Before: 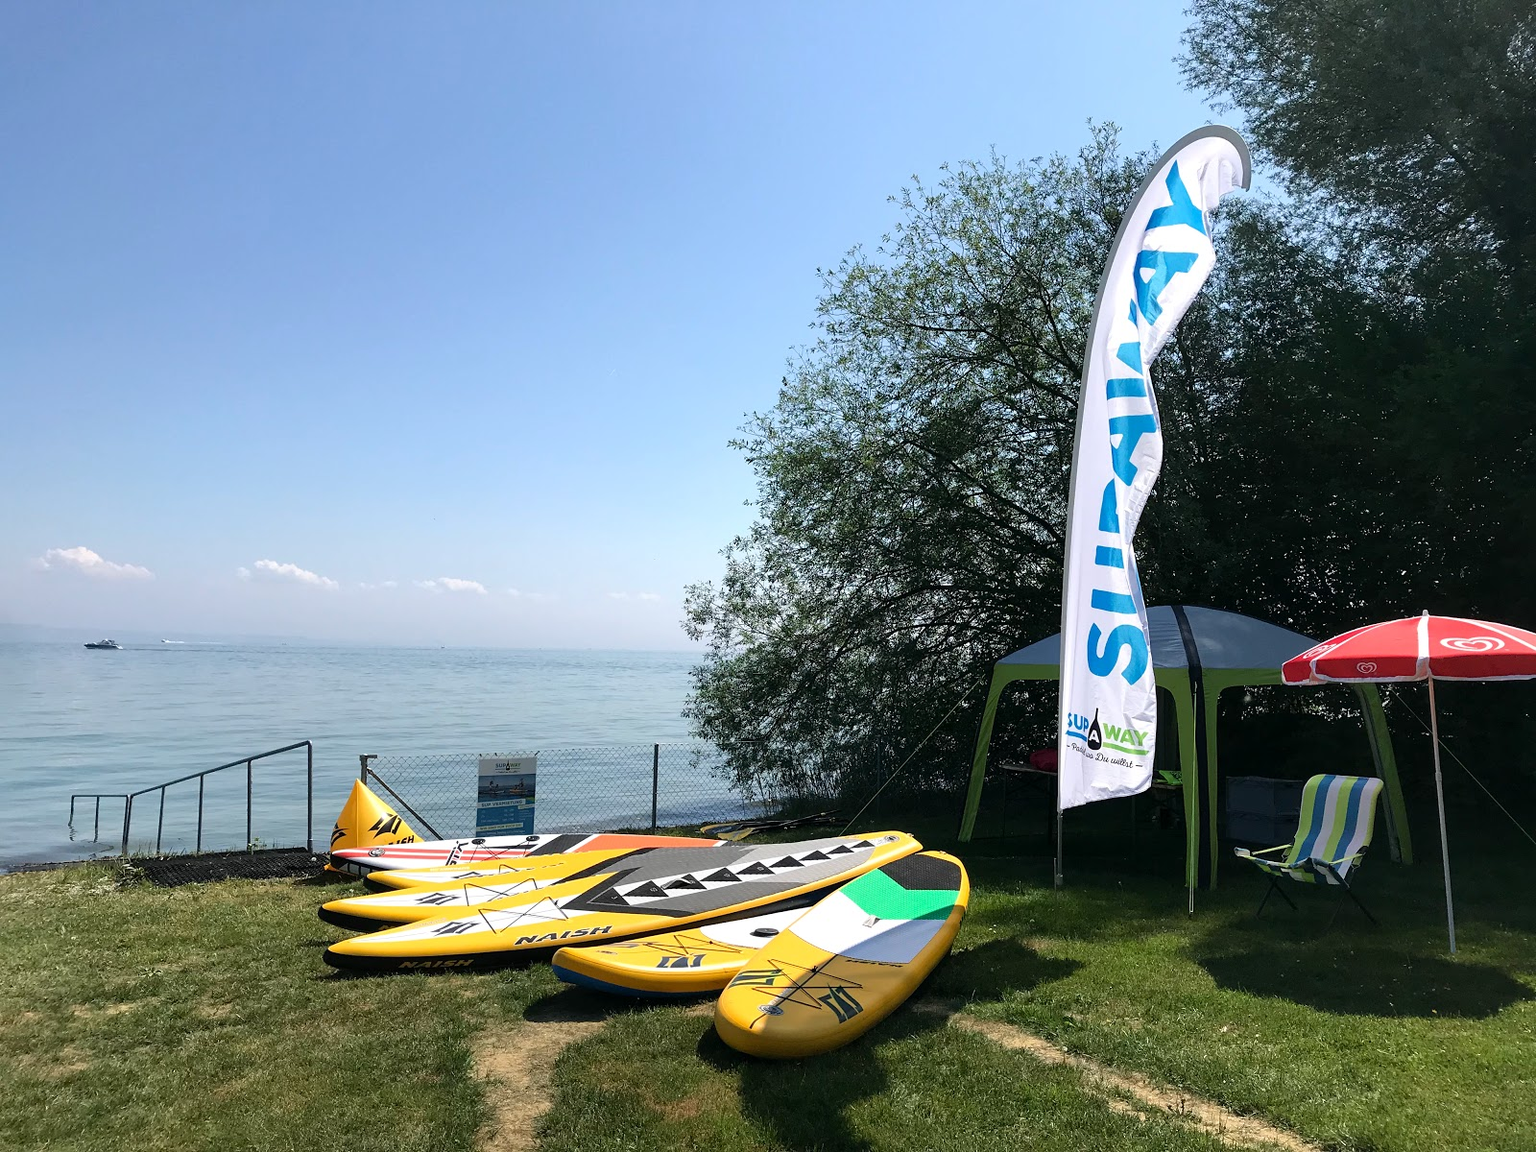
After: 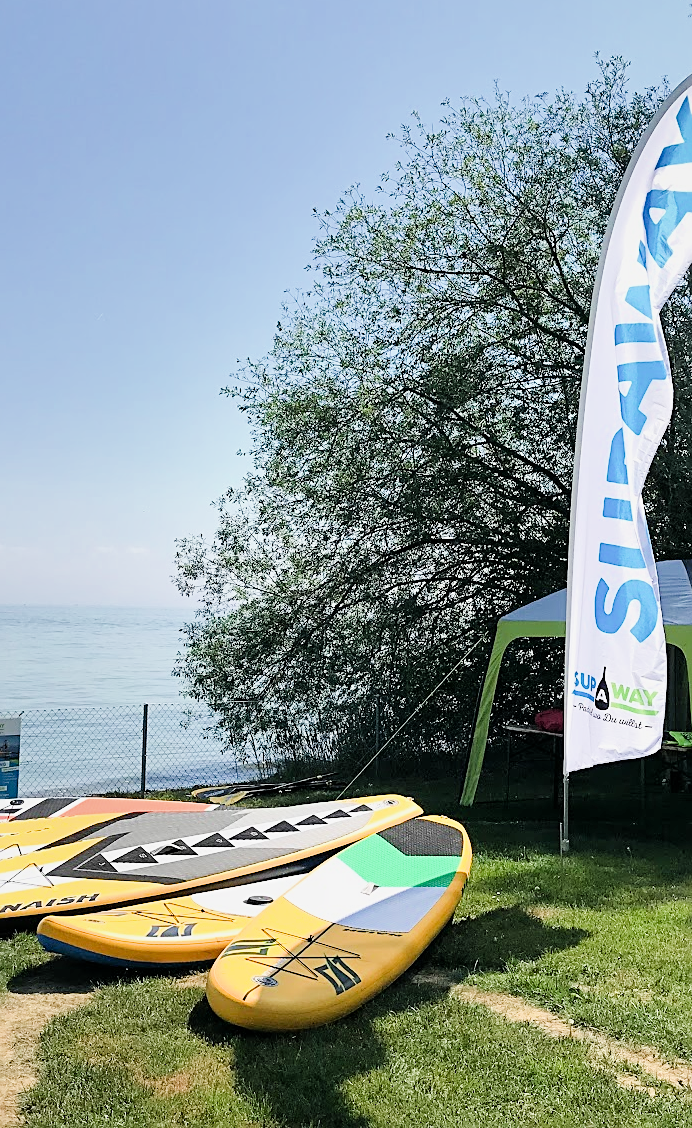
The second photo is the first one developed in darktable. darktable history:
shadows and highlights: shadows 39.52, highlights -53.71, low approximation 0.01, soften with gaussian
sharpen: on, module defaults
filmic rgb: black relative exposure -7.09 EV, white relative exposure 5.37 EV, hardness 3.02, iterations of high-quality reconstruction 0
crop: left 33.68%, top 5.999%, right 23.069%
exposure: black level correction 0, exposure 1.617 EV, compensate exposure bias true, compensate highlight preservation false
